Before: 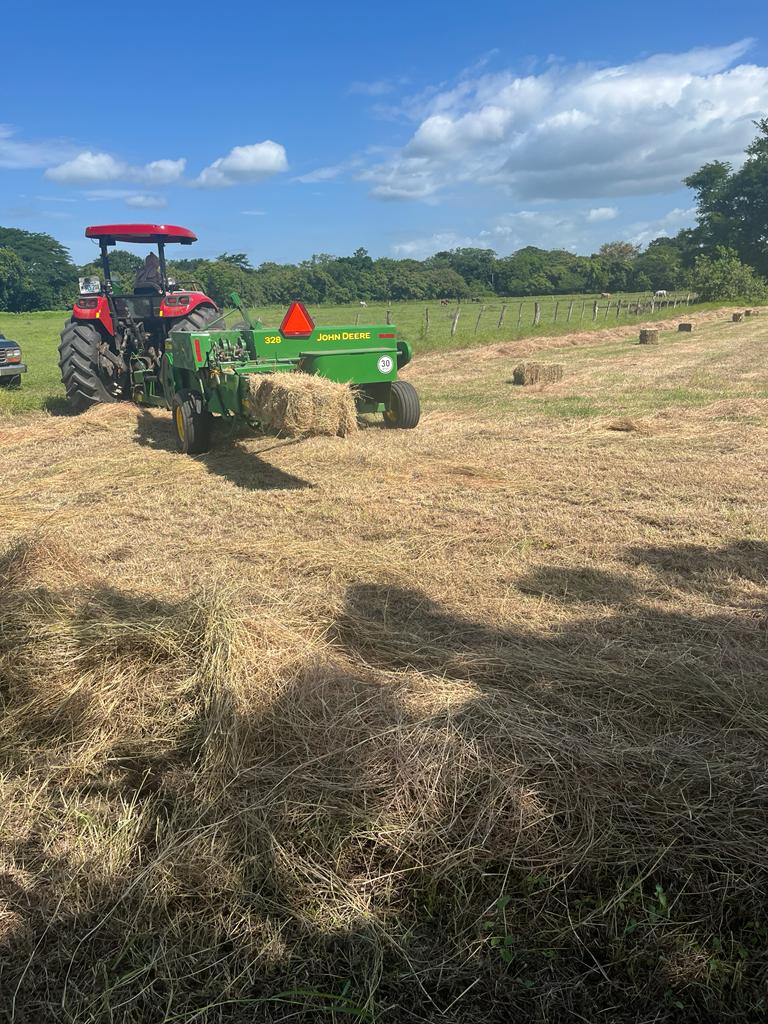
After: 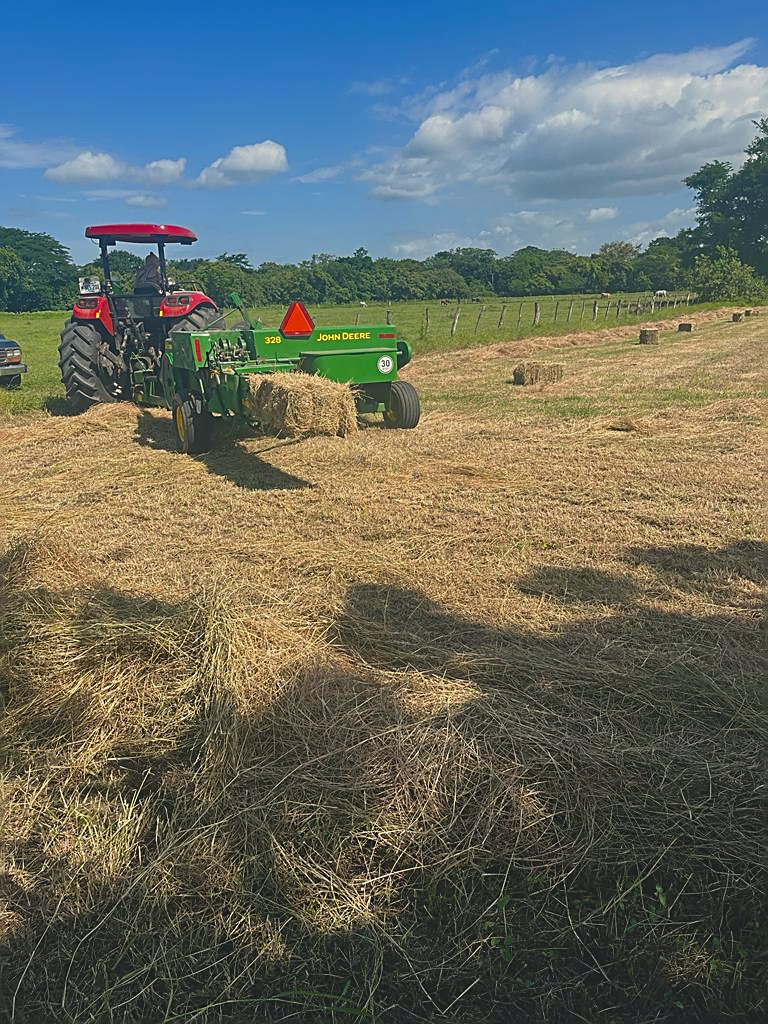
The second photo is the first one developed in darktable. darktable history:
exposure: black level correction -0.015, exposure -0.5 EV, compensate highlight preservation false
color balance rgb: shadows lift › chroma 2%, shadows lift › hue 219.6°, power › hue 313.2°, highlights gain › chroma 3%, highlights gain › hue 75.6°, global offset › luminance 0.5%, perceptual saturation grading › global saturation 15.33%, perceptual saturation grading › highlights -19.33%, perceptual saturation grading › shadows 20%, global vibrance 20%
sharpen: amount 0.75
